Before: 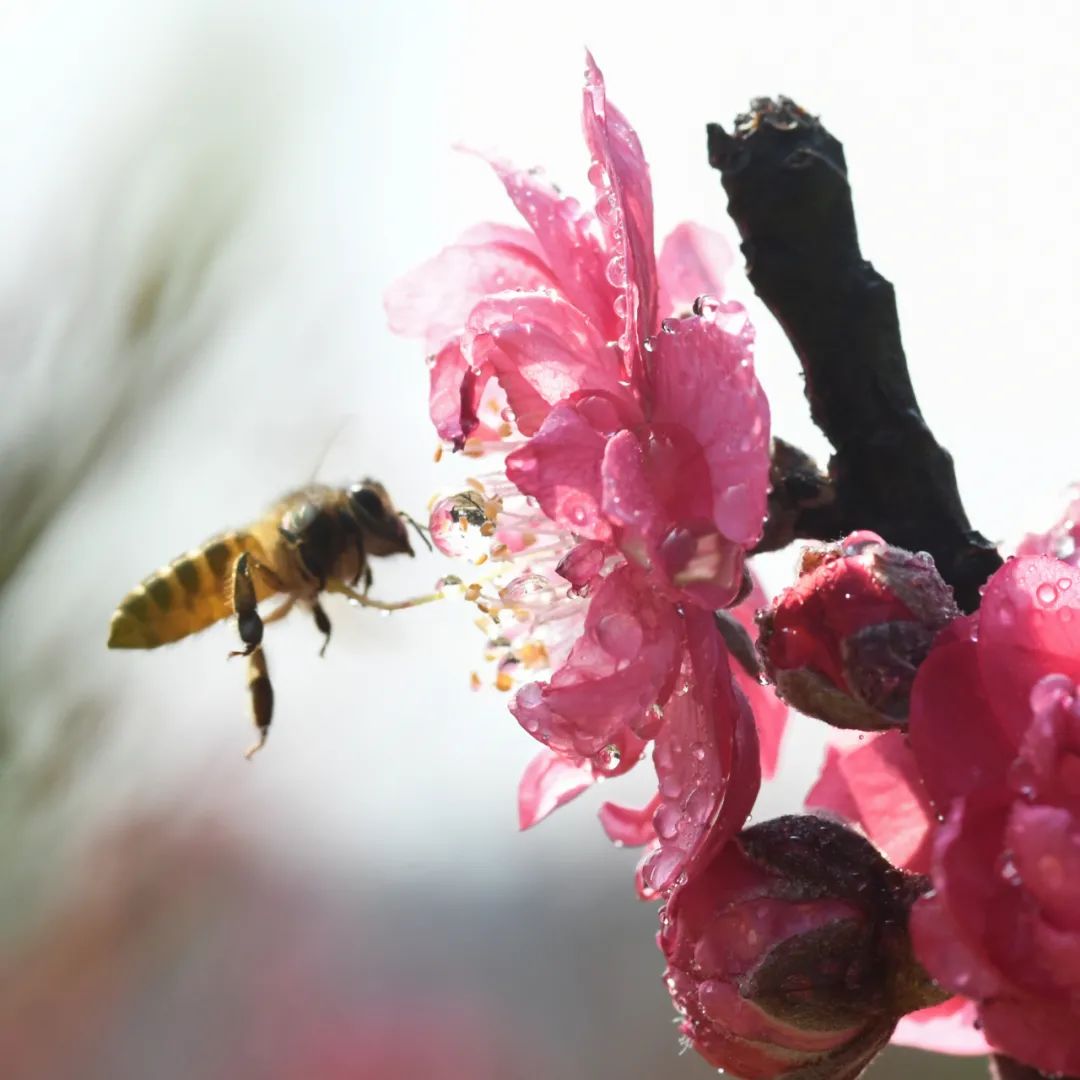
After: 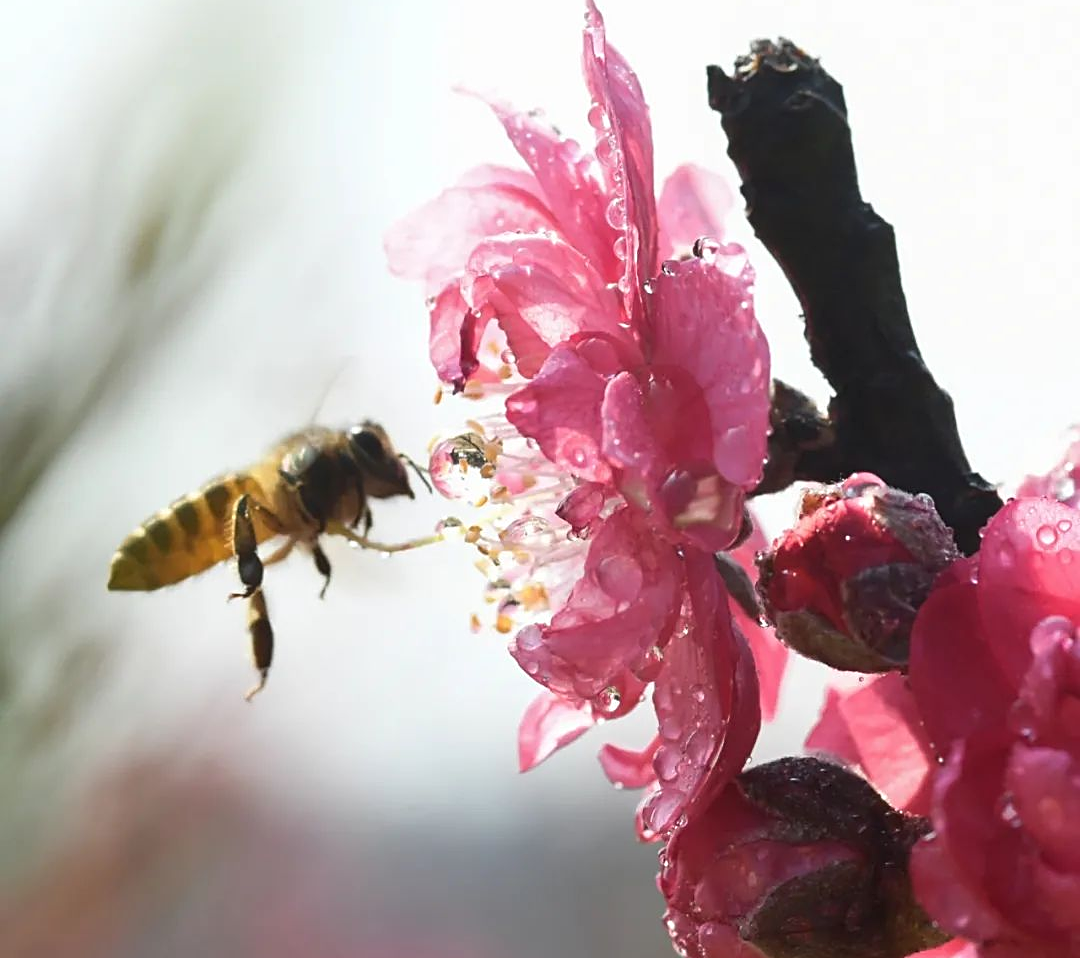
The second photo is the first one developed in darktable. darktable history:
sharpen: on, module defaults
crop and rotate: top 5.48%, bottom 5.743%
tone equalizer: -7 EV 0.126 EV, edges refinement/feathering 500, mask exposure compensation -1.57 EV, preserve details no
